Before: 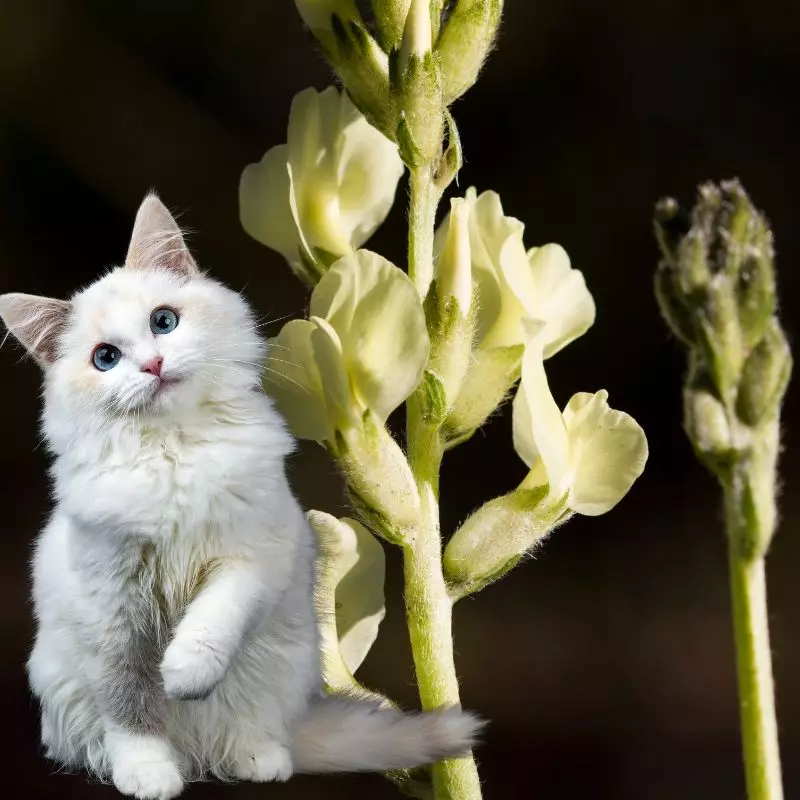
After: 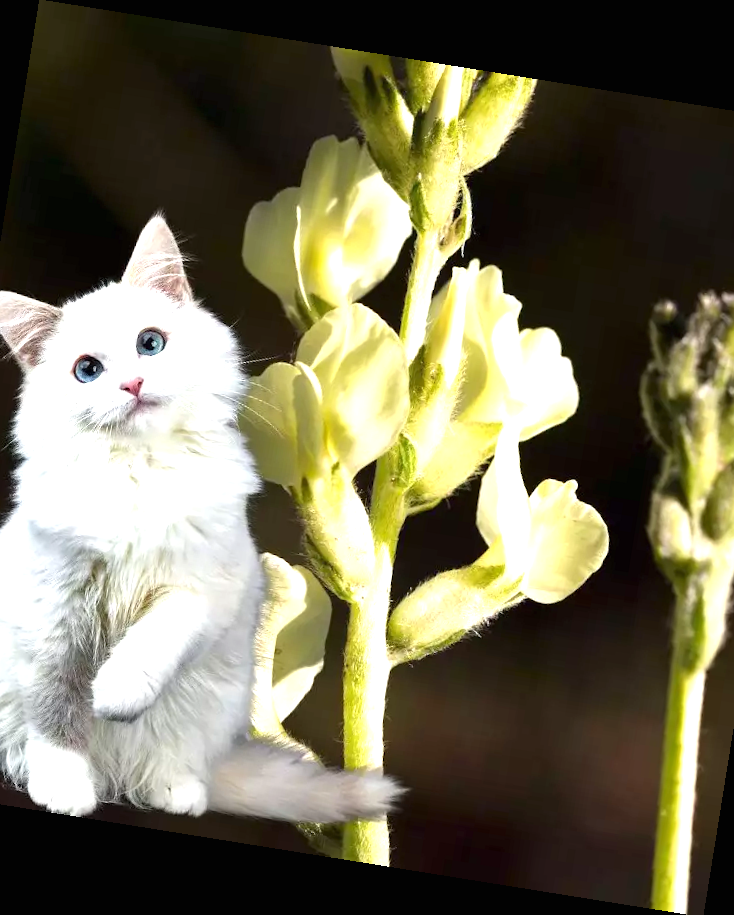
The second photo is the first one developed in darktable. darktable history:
exposure: black level correction 0, exposure 1 EV, compensate exposure bias true, compensate highlight preservation false
crop and rotate: left 9.597%, right 10.195%
rotate and perspective: rotation 9.12°, automatic cropping off
